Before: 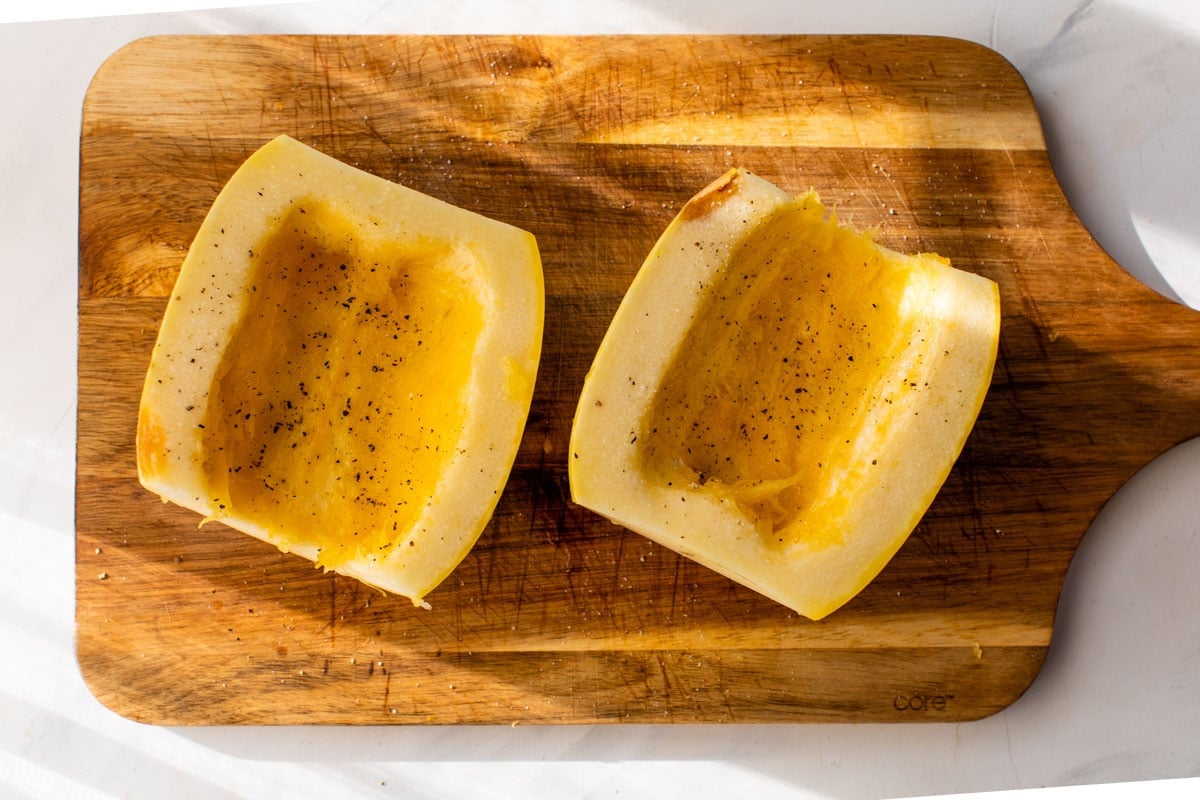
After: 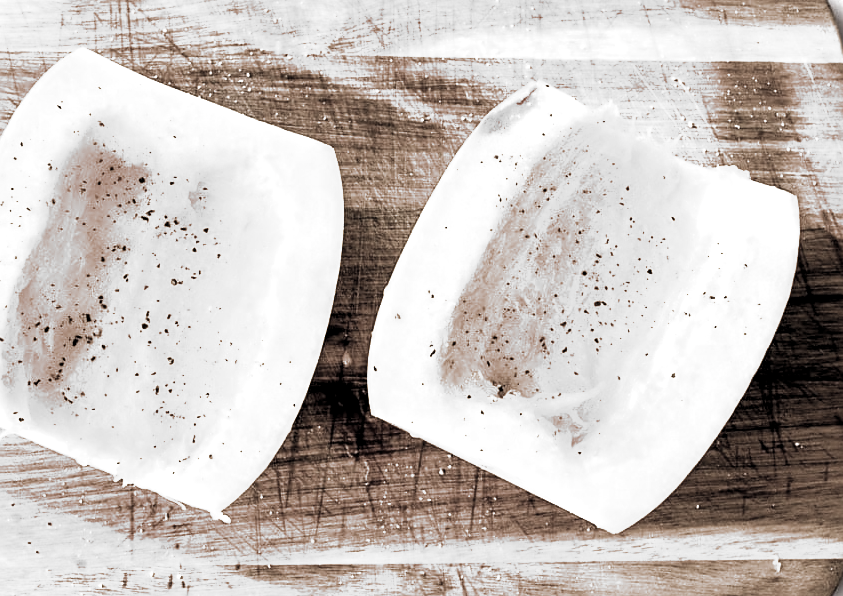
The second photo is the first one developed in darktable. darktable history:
levels: levels [0.016, 0.492, 0.969]
crop and rotate: left 16.813%, top 10.938%, right 12.927%, bottom 14.445%
sharpen: on, module defaults
exposure: black level correction 0, exposure 1.466 EV, compensate highlight preservation false
color correction: highlights b* 0.017, saturation 0.261
tone equalizer: on, module defaults
filmic rgb: black relative exposure -8.24 EV, white relative exposure 2.2 EV, target white luminance 99.868%, hardness 7.1, latitude 74.85%, contrast 1.314, highlights saturation mix -2.26%, shadows ↔ highlights balance 30.37%, add noise in highlights 0.001, color science v3 (2019), use custom middle-gray values true, contrast in highlights soft
